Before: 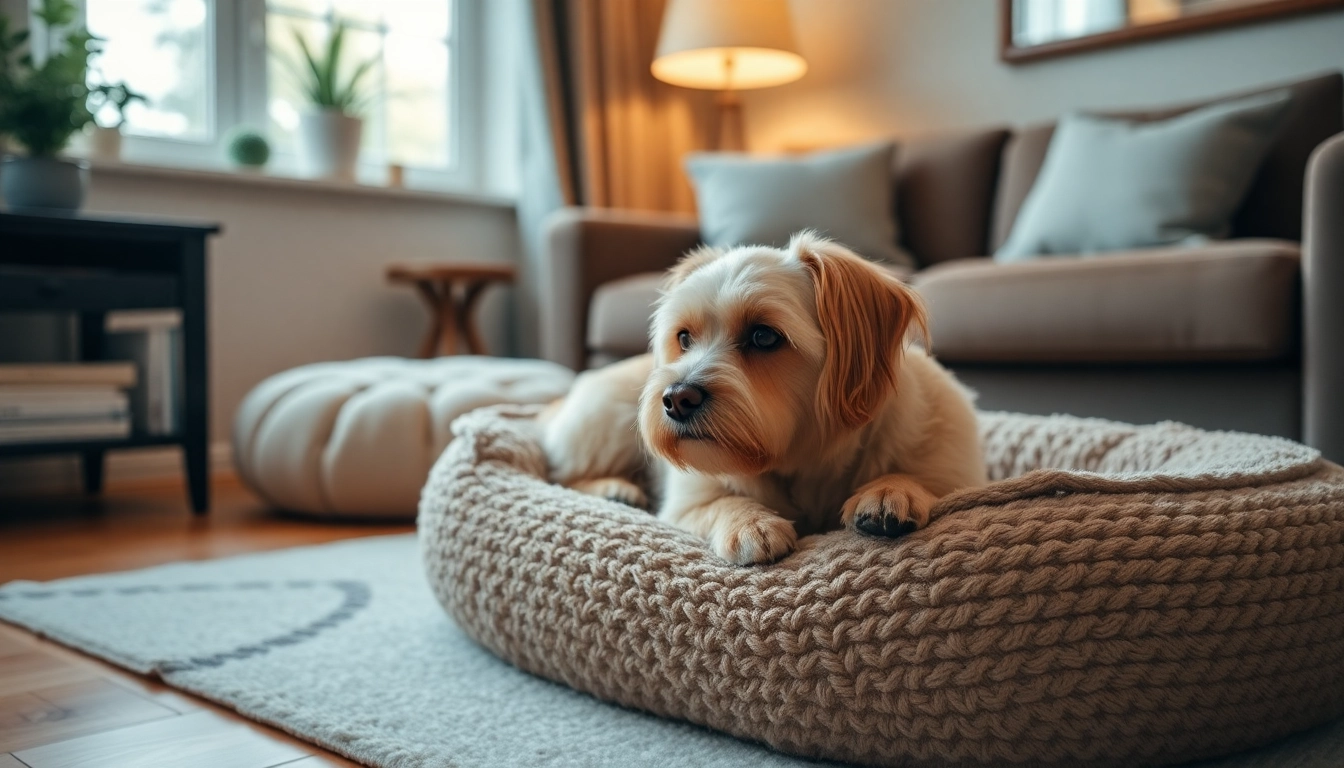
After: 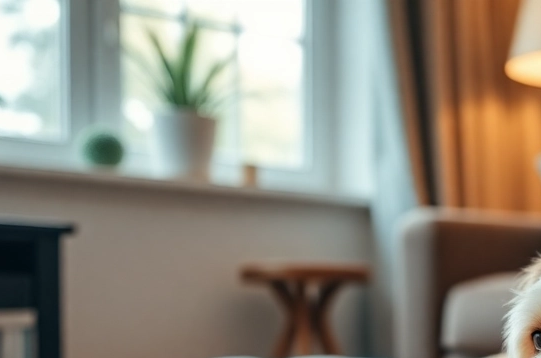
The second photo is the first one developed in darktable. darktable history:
crop and rotate: left 10.9%, top 0.089%, right 48.796%, bottom 53.172%
